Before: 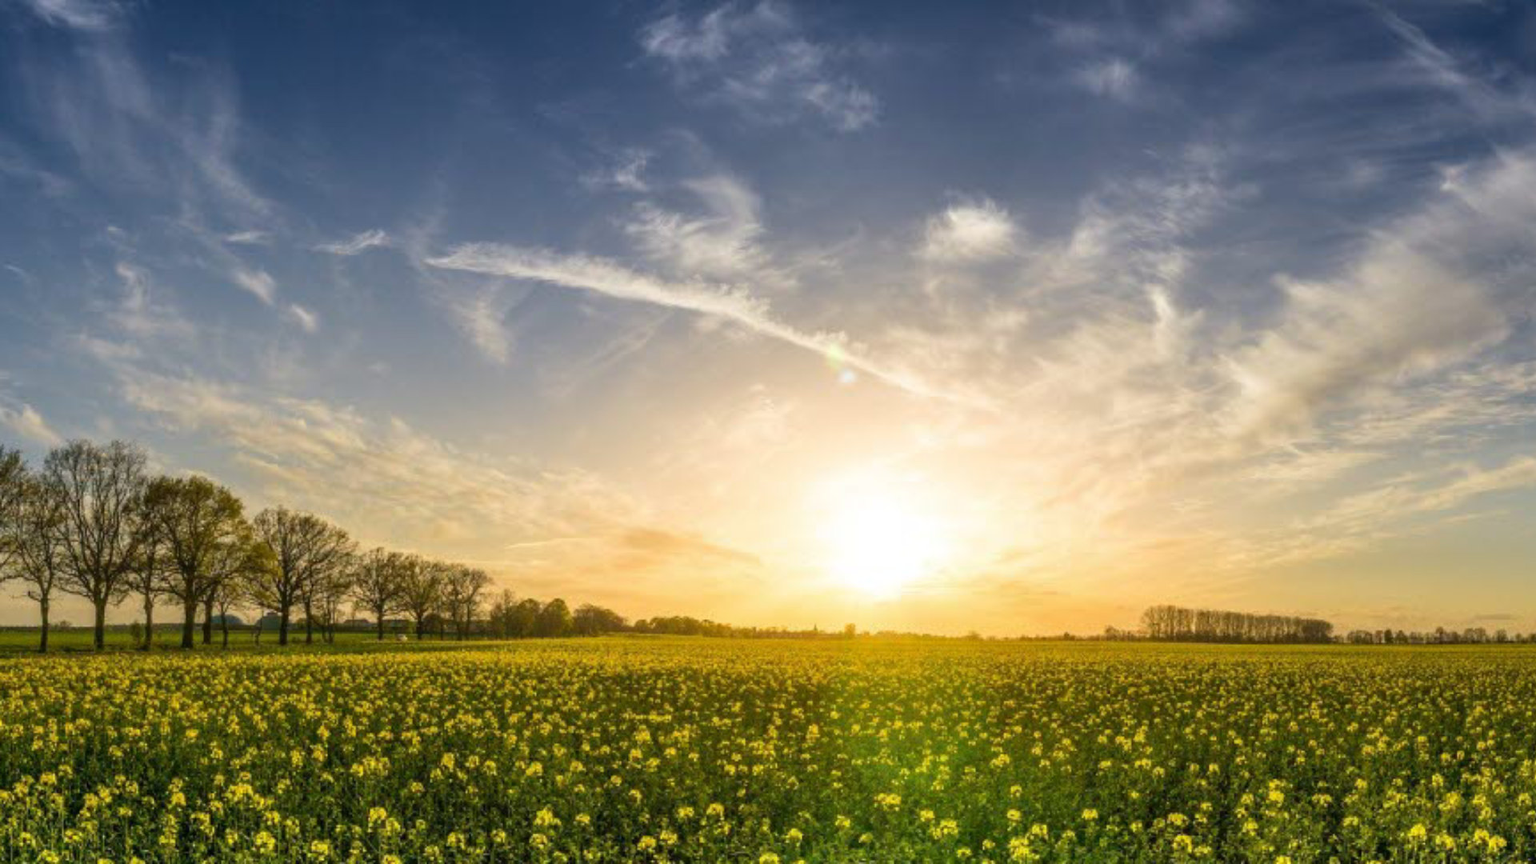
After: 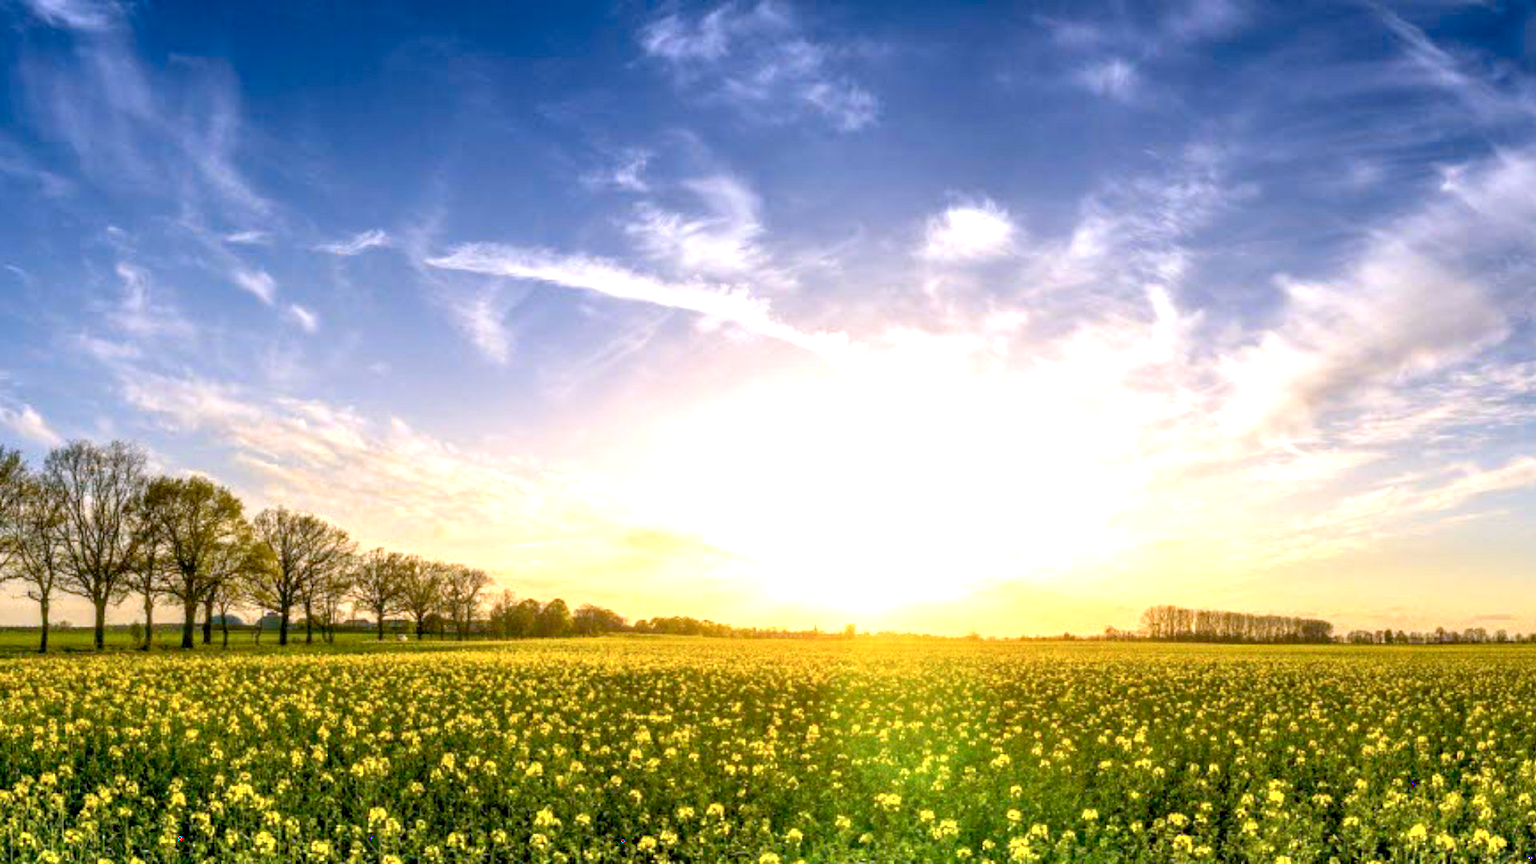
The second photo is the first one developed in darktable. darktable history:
color calibration: output R [0.999, 0.026, -0.11, 0], output G [-0.019, 1.037, -0.099, 0], output B [0.022, -0.023, 0.902, 0], illuminant custom, x 0.367, y 0.392, temperature 4437.75 K, clip negative RGB from gamut false
exposure: black level correction 0.008, exposure 0.979 EV, compensate highlight preservation false
